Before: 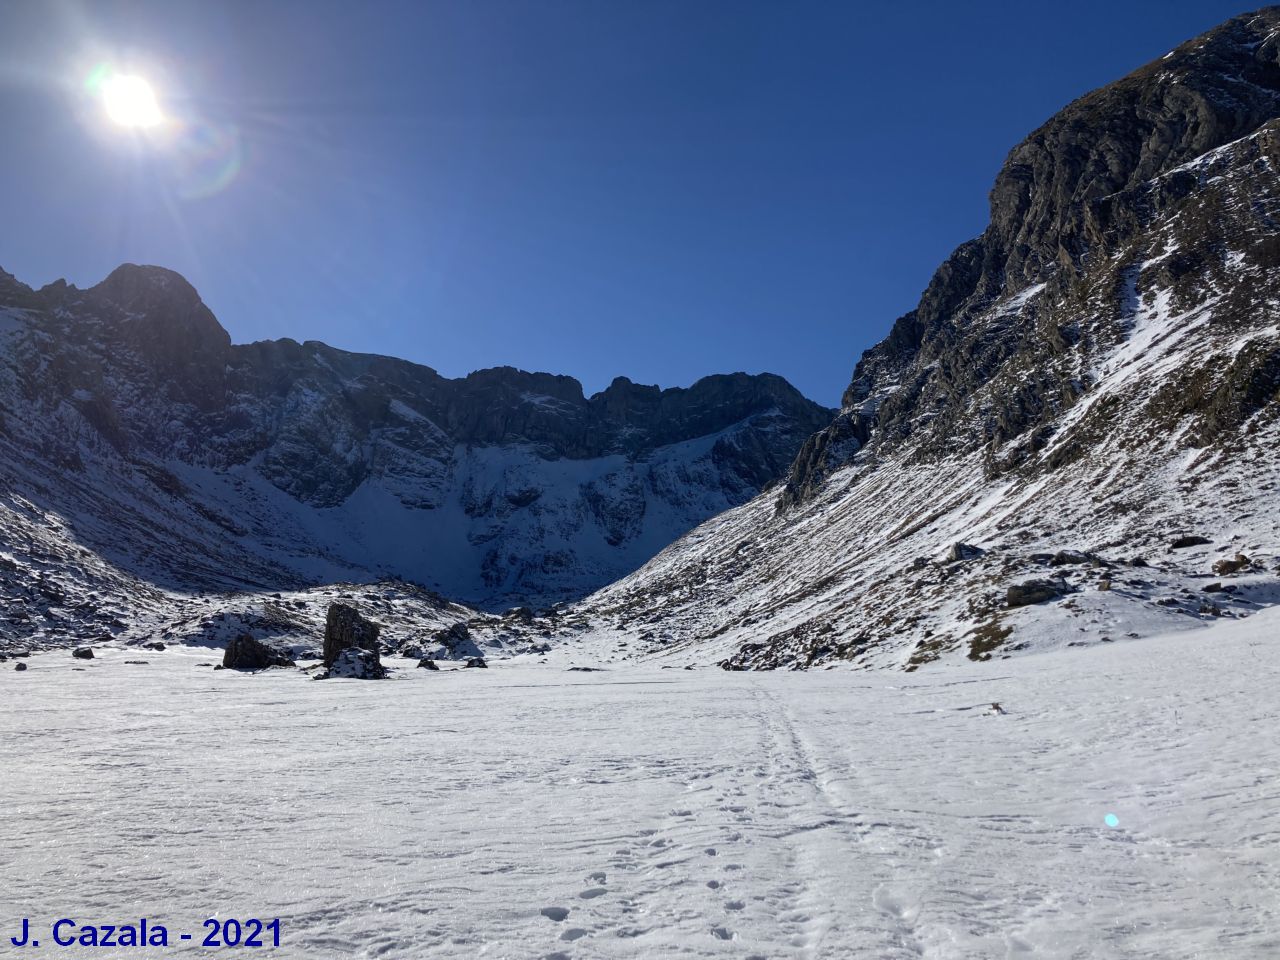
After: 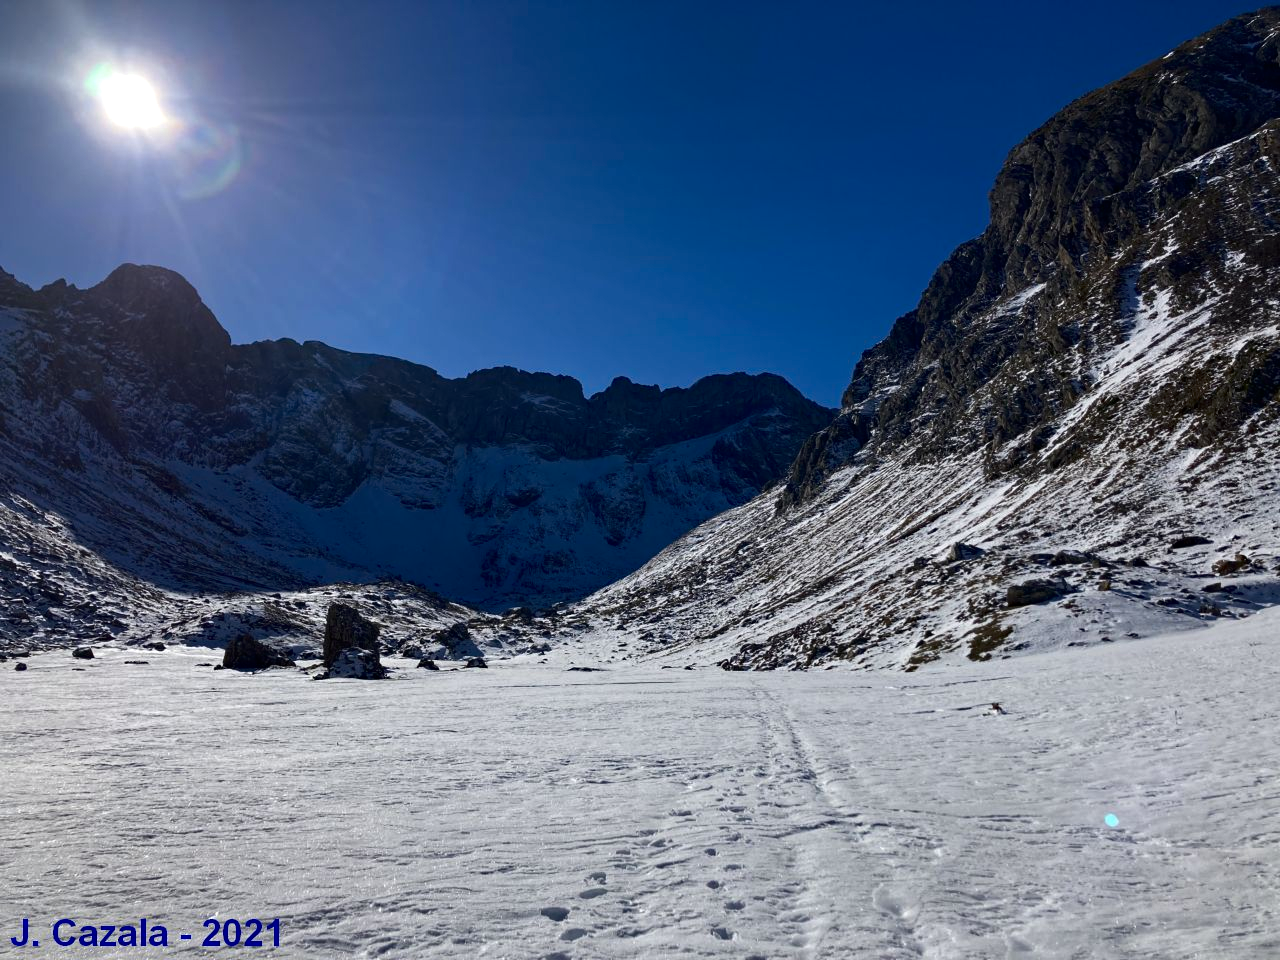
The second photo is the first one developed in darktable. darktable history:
haze removal: compatibility mode true, adaptive false
contrast brightness saturation: contrast 0.07, brightness -0.126, saturation 0.05
